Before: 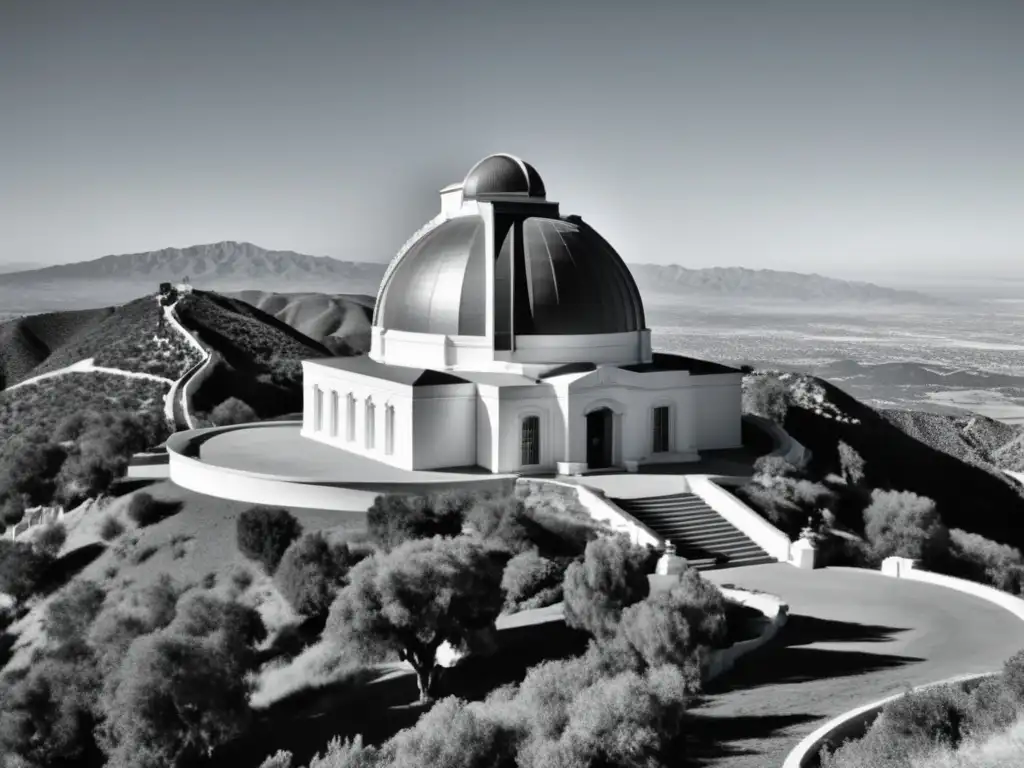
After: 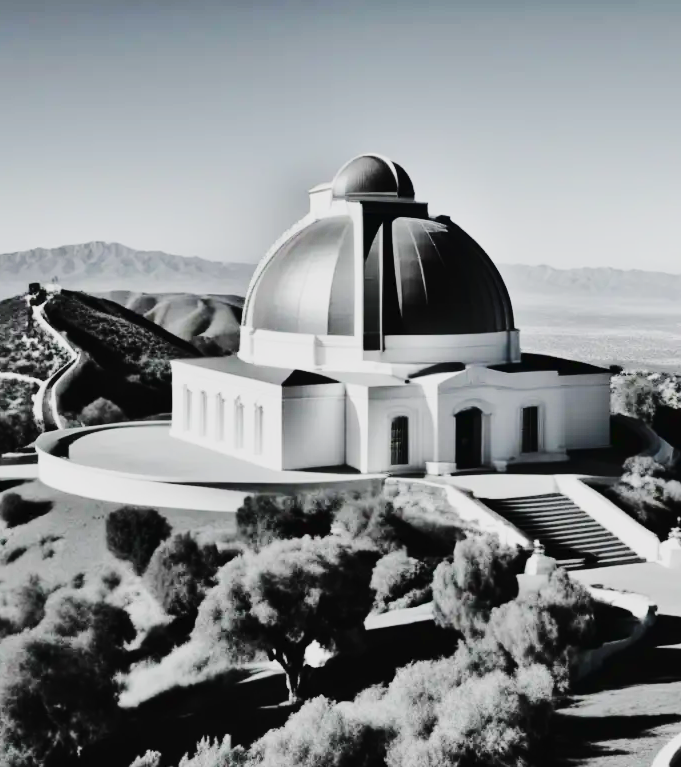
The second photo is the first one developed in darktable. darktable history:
tone curve: curves: ch0 [(0, 0.018) (0.036, 0.038) (0.15, 0.131) (0.27, 0.247) (0.528, 0.554) (0.761, 0.761) (1, 0.919)]; ch1 [(0, 0) (0.179, 0.173) (0.322, 0.32) (0.429, 0.431) (0.502, 0.5) (0.519, 0.522) (0.562, 0.588) (0.625, 0.67) (0.711, 0.745) (1, 1)]; ch2 [(0, 0) (0.29, 0.295) (0.404, 0.436) (0.497, 0.499) (0.521, 0.523) (0.561, 0.605) (0.657, 0.655) (0.712, 0.764) (1, 1)]
base curve: curves: ch0 [(0, 0) (0.036, 0.025) (0.121, 0.166) (0.206, 0.329) (0.605, 0.79) (1, 1)], preserve colors none
crop and rotate: left 12.82%, right 20.659%
